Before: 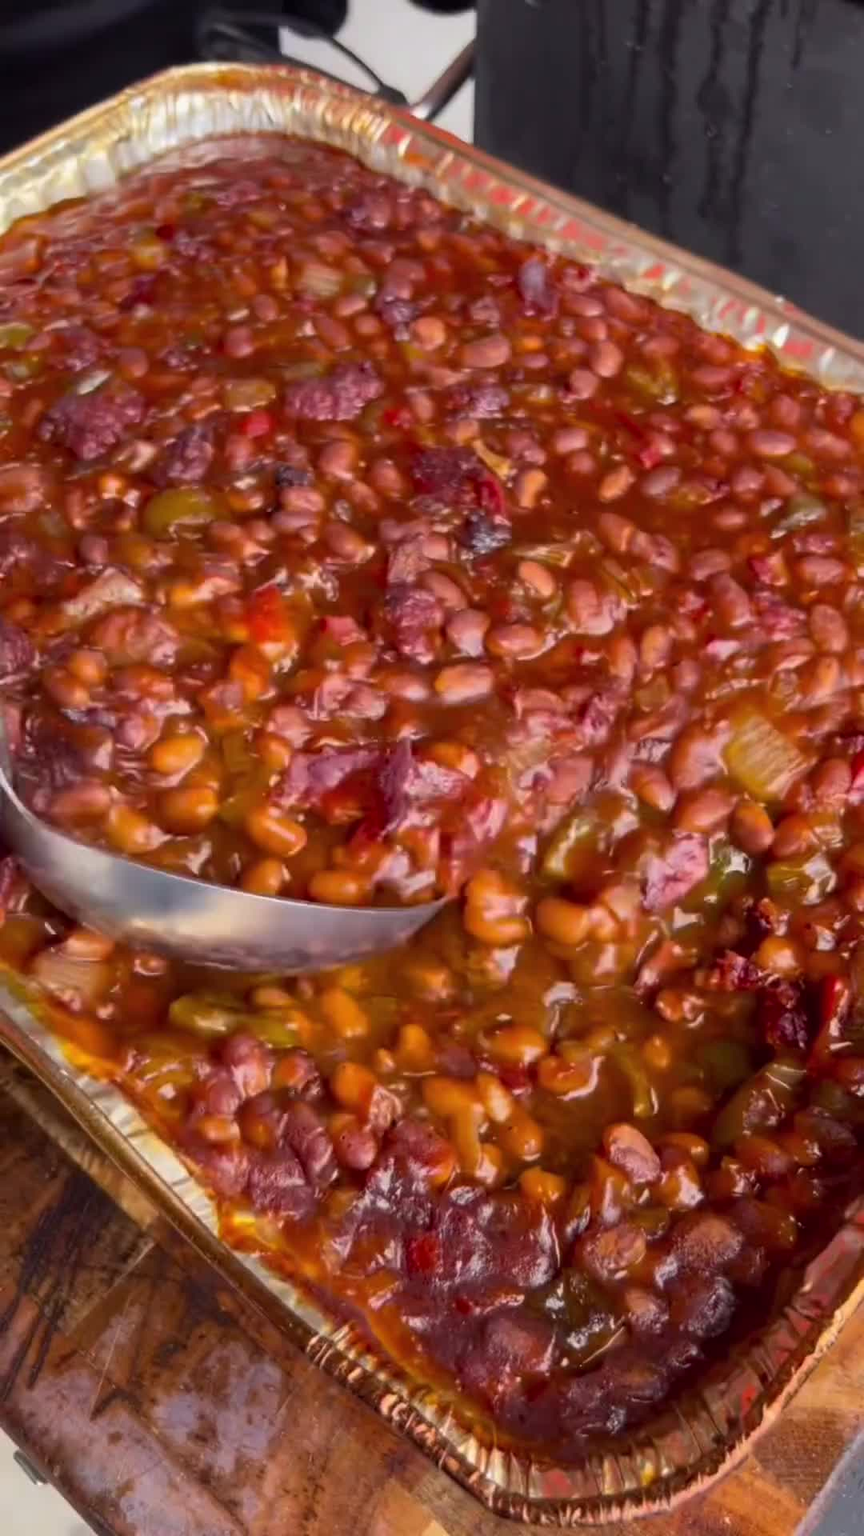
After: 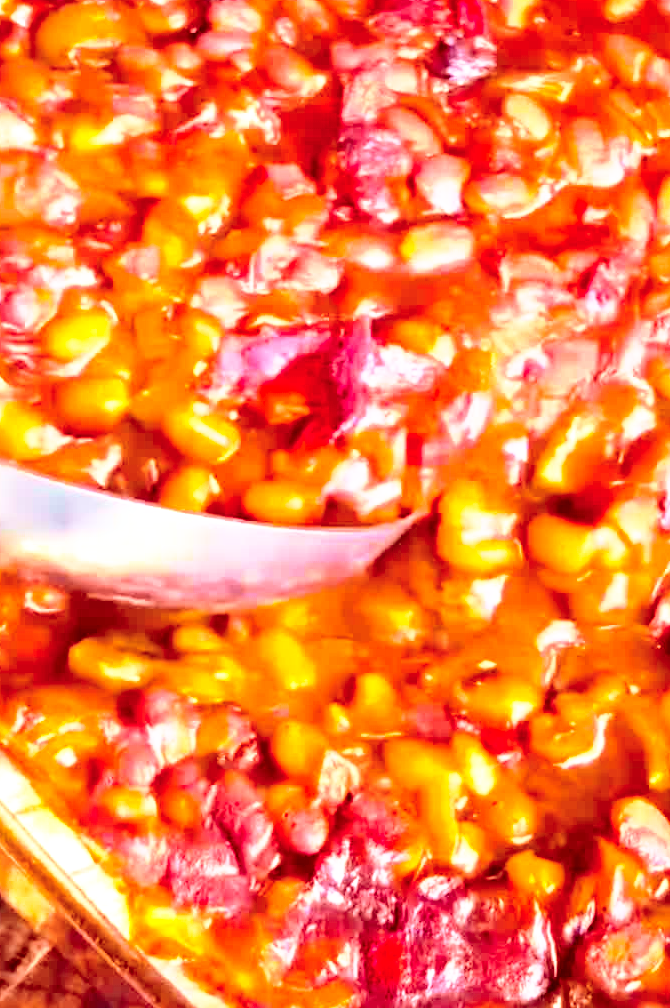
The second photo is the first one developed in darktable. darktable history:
exposure: exposure 0.605 EV, compensate exposure bias true, compensate highlight preservation false
tone curve: curves: ch0 [(0, 0) (0.033, 0.016) (0.171, 0.127) (0.33, 0.331) (0.432, 0.475) (0.601, 0.665) (0.843, 0.876) (1, 1)]; ch1 [(0, 0) (0.339, 0.349) (0.445, 0.42) (0.476, 0.47) (0.501, 0.499) (0.516, 0.525) (0.548, 0.563) (0.584, 0.633) (0.728, 0.746) (1, 1)]; ch2 [(0, 0) (0.327, 0.324) (0.417, 0.44) (0.46, 0.453) (0.502, 0.498) (0.517, 0.524) (0.53, 0.554) (0.579, 0.599) (0.745, 0.704) (1, 1)], color space Lab, independent channels, preserve colors none
crop: left 13.315%, top 31.663%, right 24.596%, bottom 15.787%
base curve: curves: ch0 [(0, 0) (0.026, 0.03) (0.109, 0.232) (0.351, 0.748) (0.669, 0.968) (1, 1)], preserve colors none
color balance rgb: perceptual saturation grading › global saturation 19.451%, perceptual brilliance grading › global brilliance 9.927%, global vibrance 20%
